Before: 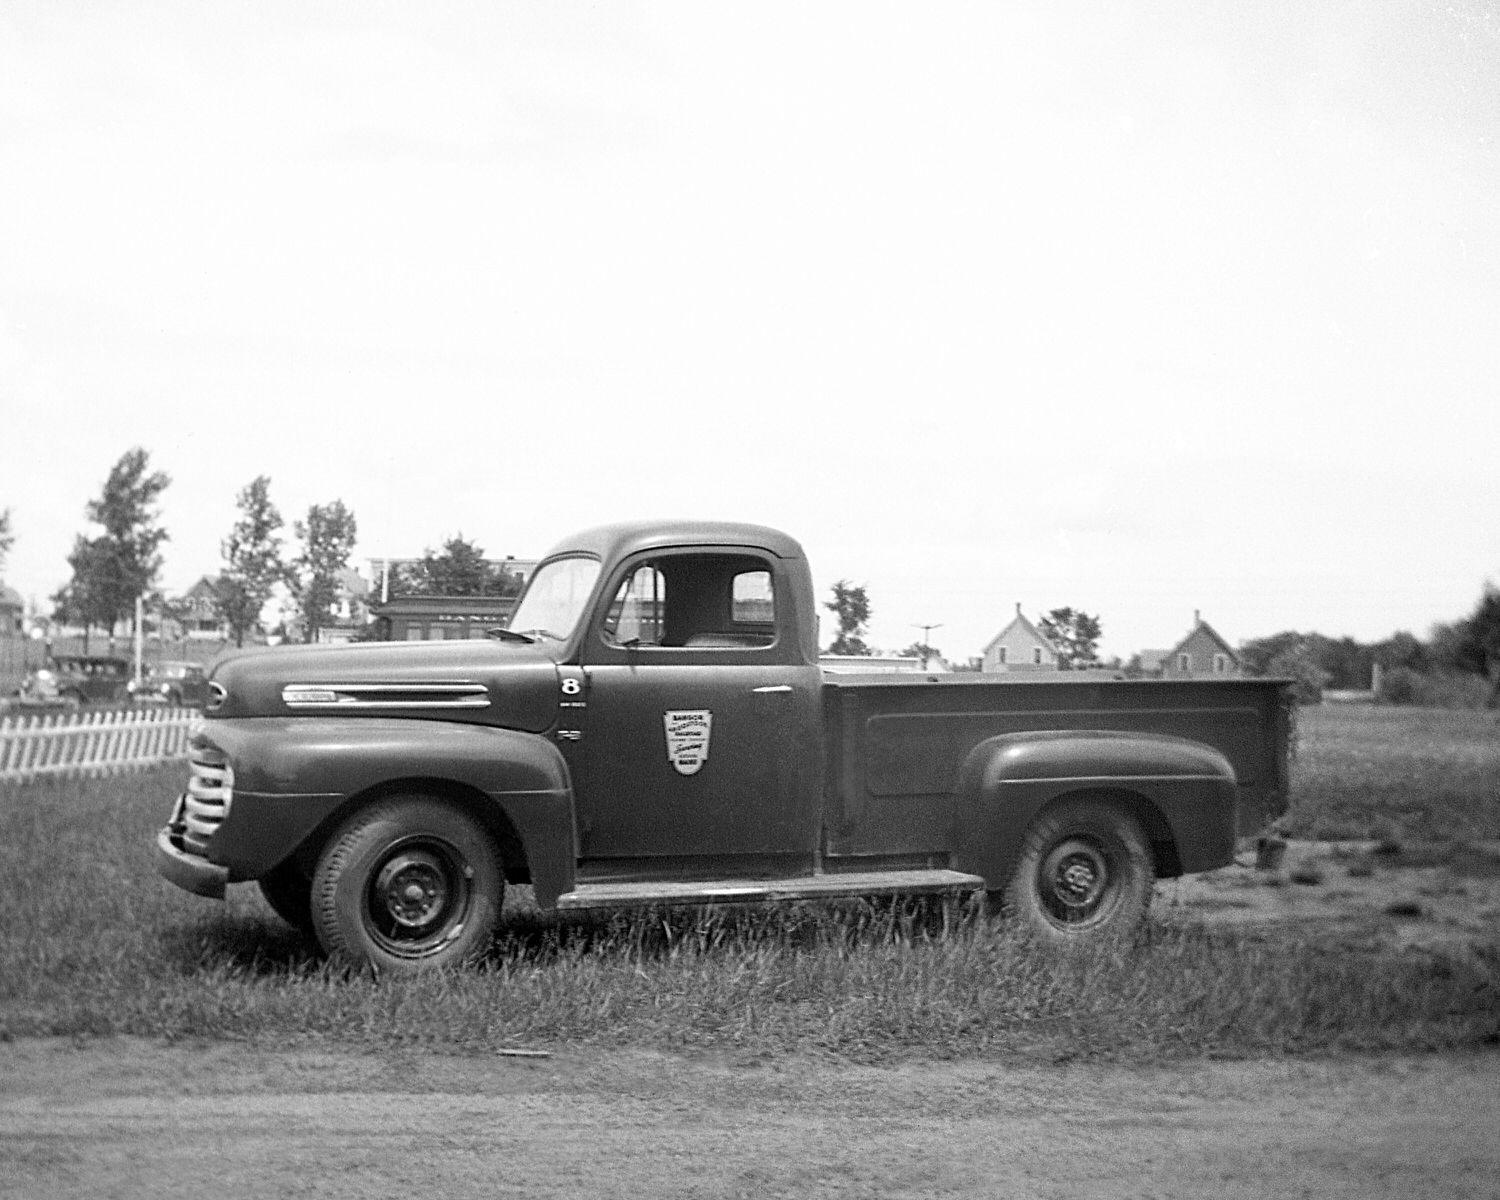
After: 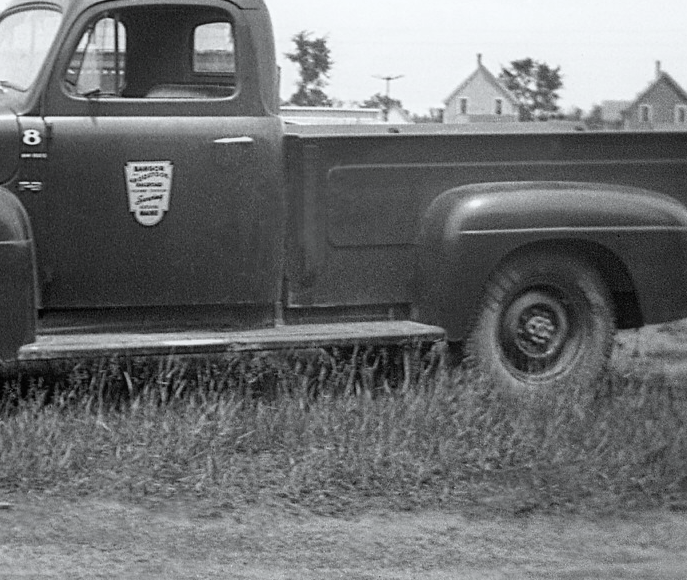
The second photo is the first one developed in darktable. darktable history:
contrast equalizer: y [[0.46, 0.454, 0.451, 0.451, 0.455, 0.46], [0.5 ×6], [0.5 ×6], [0 ×6], [0 ×6]]
white balance: red 0.986, blue 1.01
local contrast: on, module defaults
crop: left 35.976%, top 45.819%, right 18.162%, bottom 5.807%
shadows and highlights: shadows 37.27, highlights -28.18, soften with gaussian
